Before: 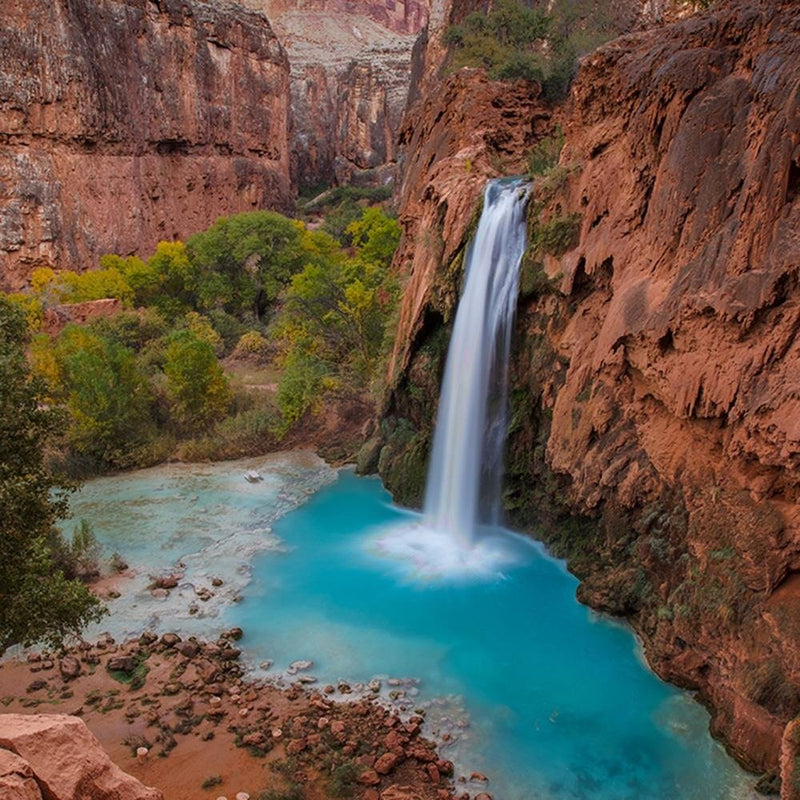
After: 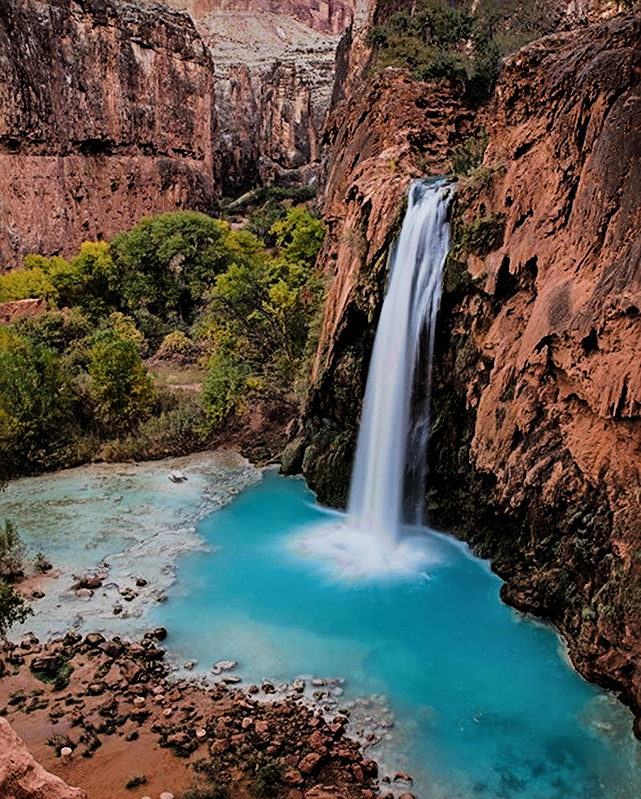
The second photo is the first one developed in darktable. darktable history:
sharpen: radius 3.119
filmic rgb: black relative exposure -5 EV, hardness 2.88, contrast 1.4, highlights saturation mix -30%
crop and rotate: left 9.597%, right 10.195%
shadows and highlights: shadows 35, highlights -35, soften with gaussian
